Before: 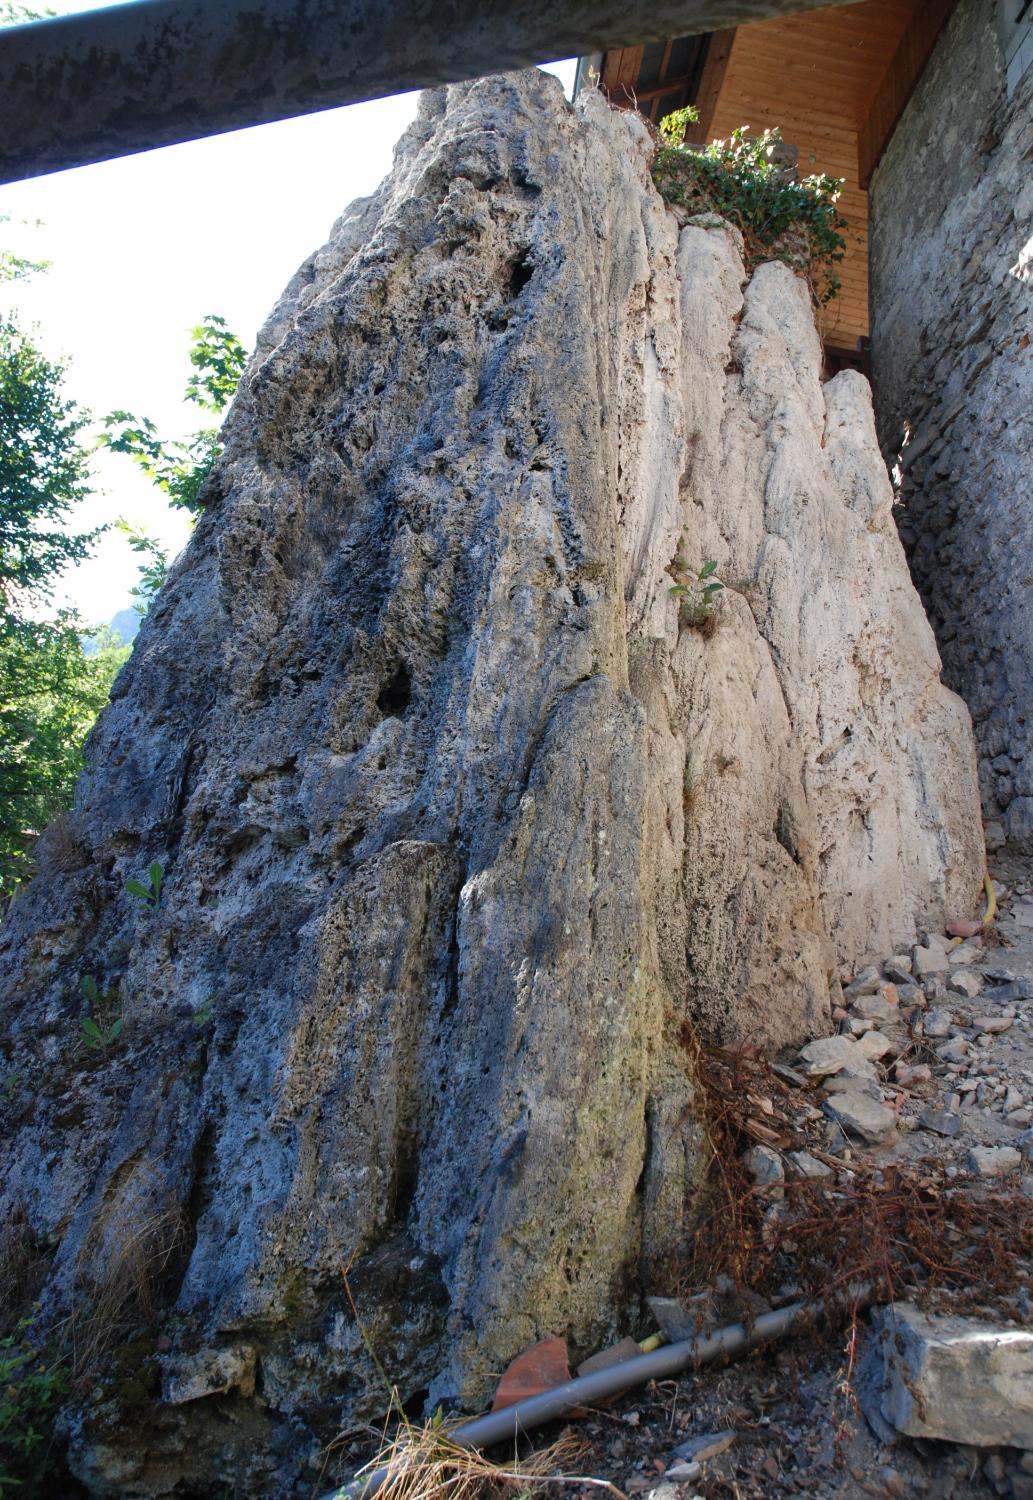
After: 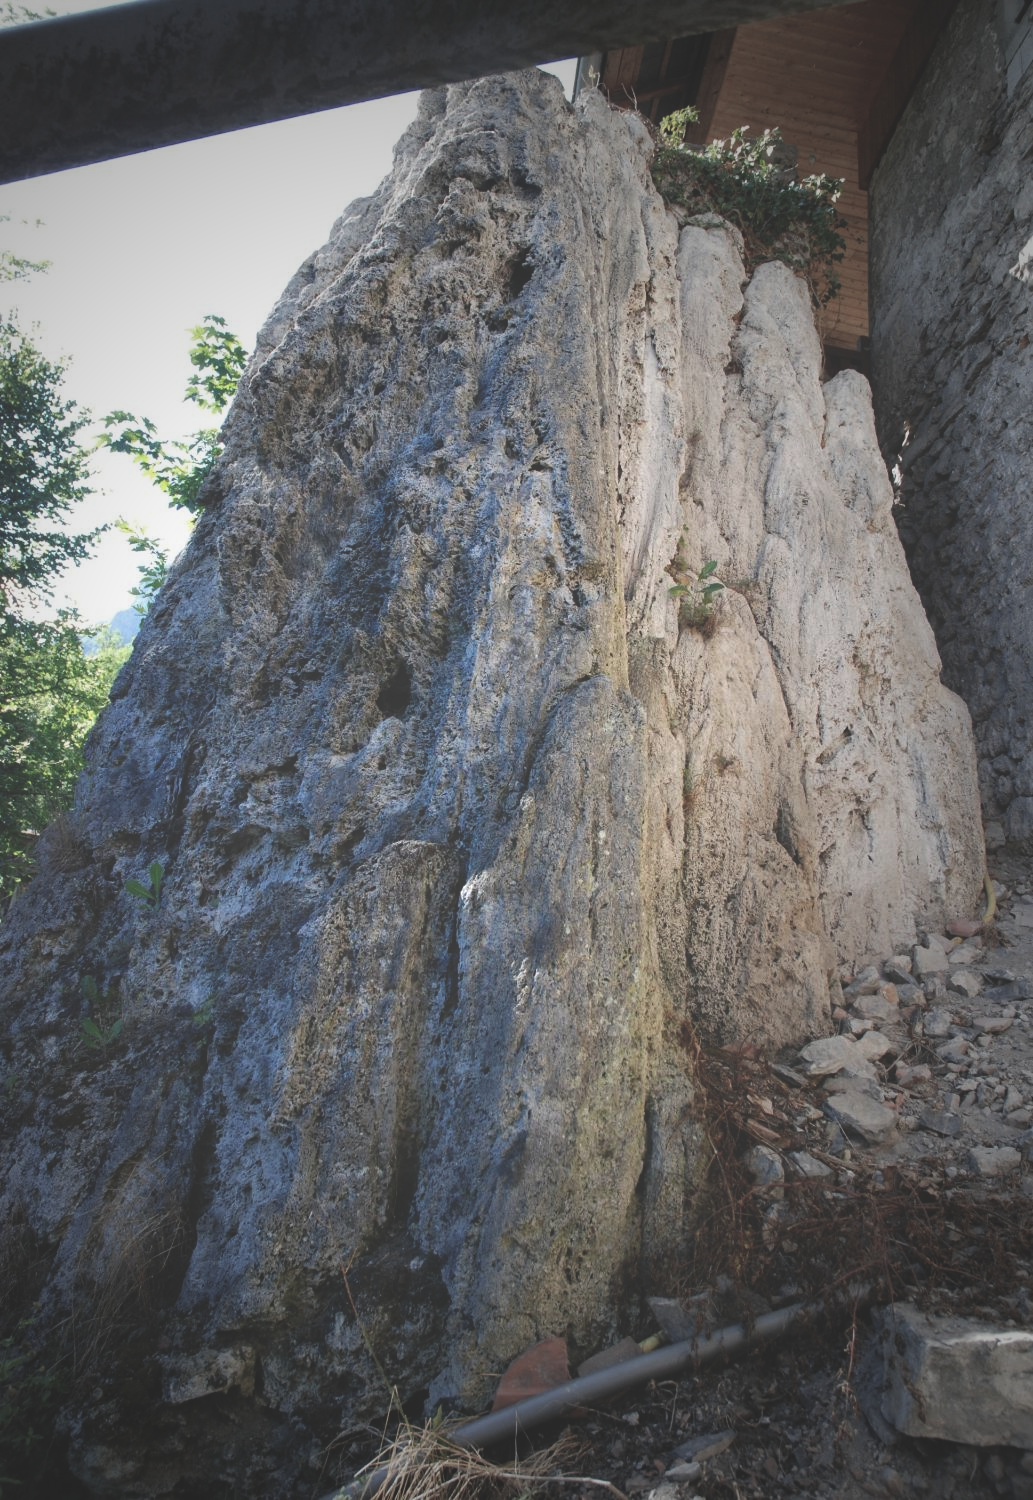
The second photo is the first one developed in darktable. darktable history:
exposure: black level correction -0.041, exposure 0.064 EV, compensate highlight preservation false
vignetting: fall-off start 33.76%, fall-off radius 64.94%, brightness -0.575, center (-0.12, -0.002), width/height ratio 0.959
